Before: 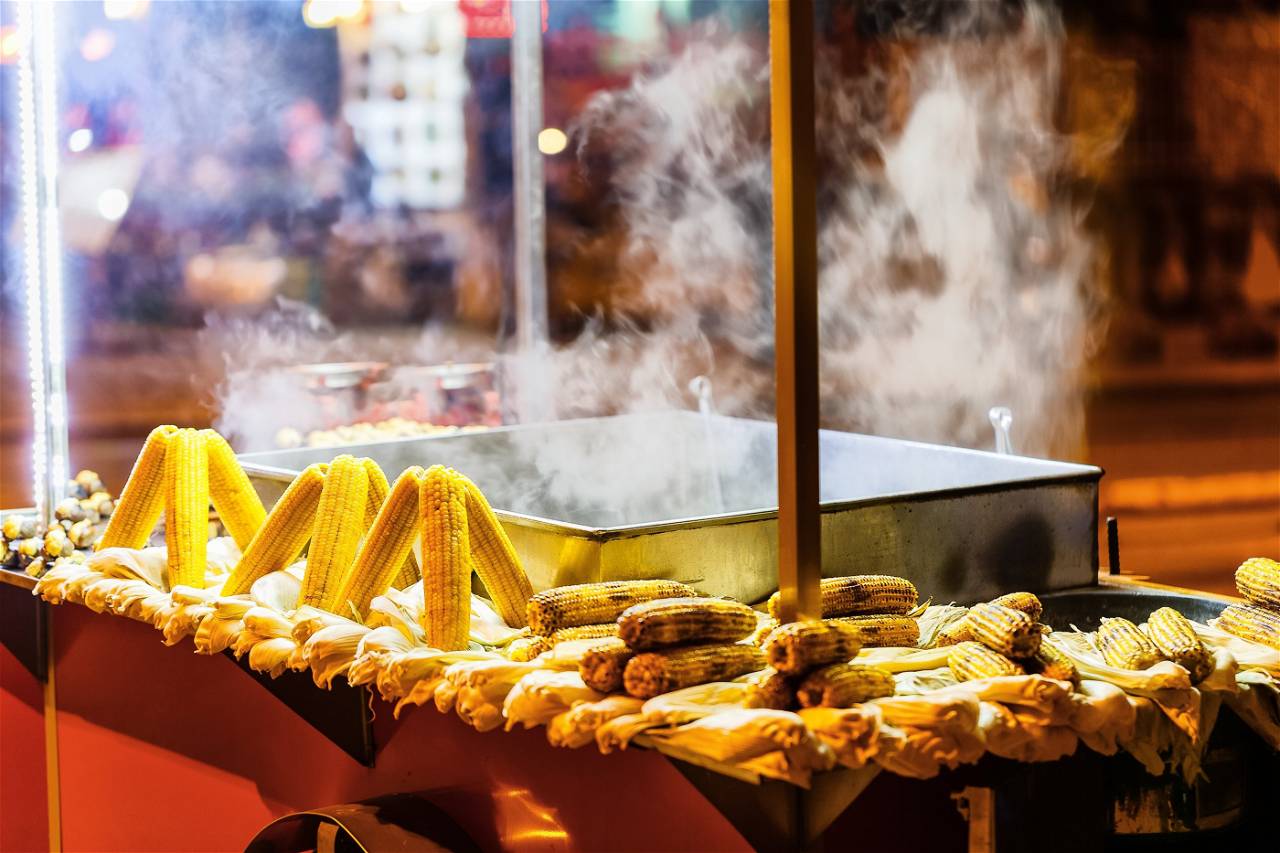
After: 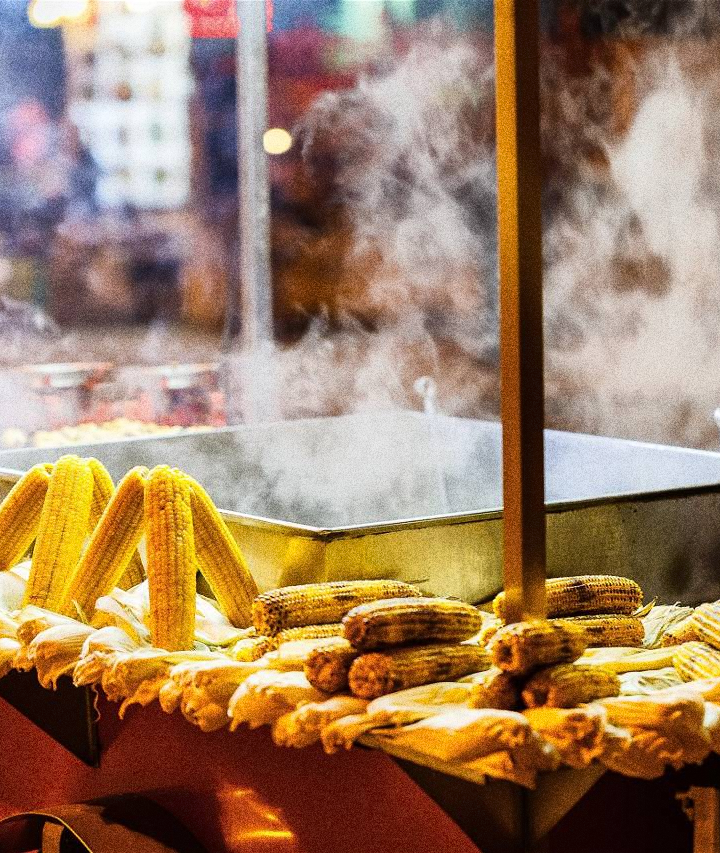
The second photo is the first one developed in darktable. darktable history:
crop: left 21.496%, right 22.254%
grain: coarseness 10.62 ISO, strength 55.56%
vignetting: fall-off start 116.67%, fall-off radius 59.26%, brightness -0.31, saturation -0.056
